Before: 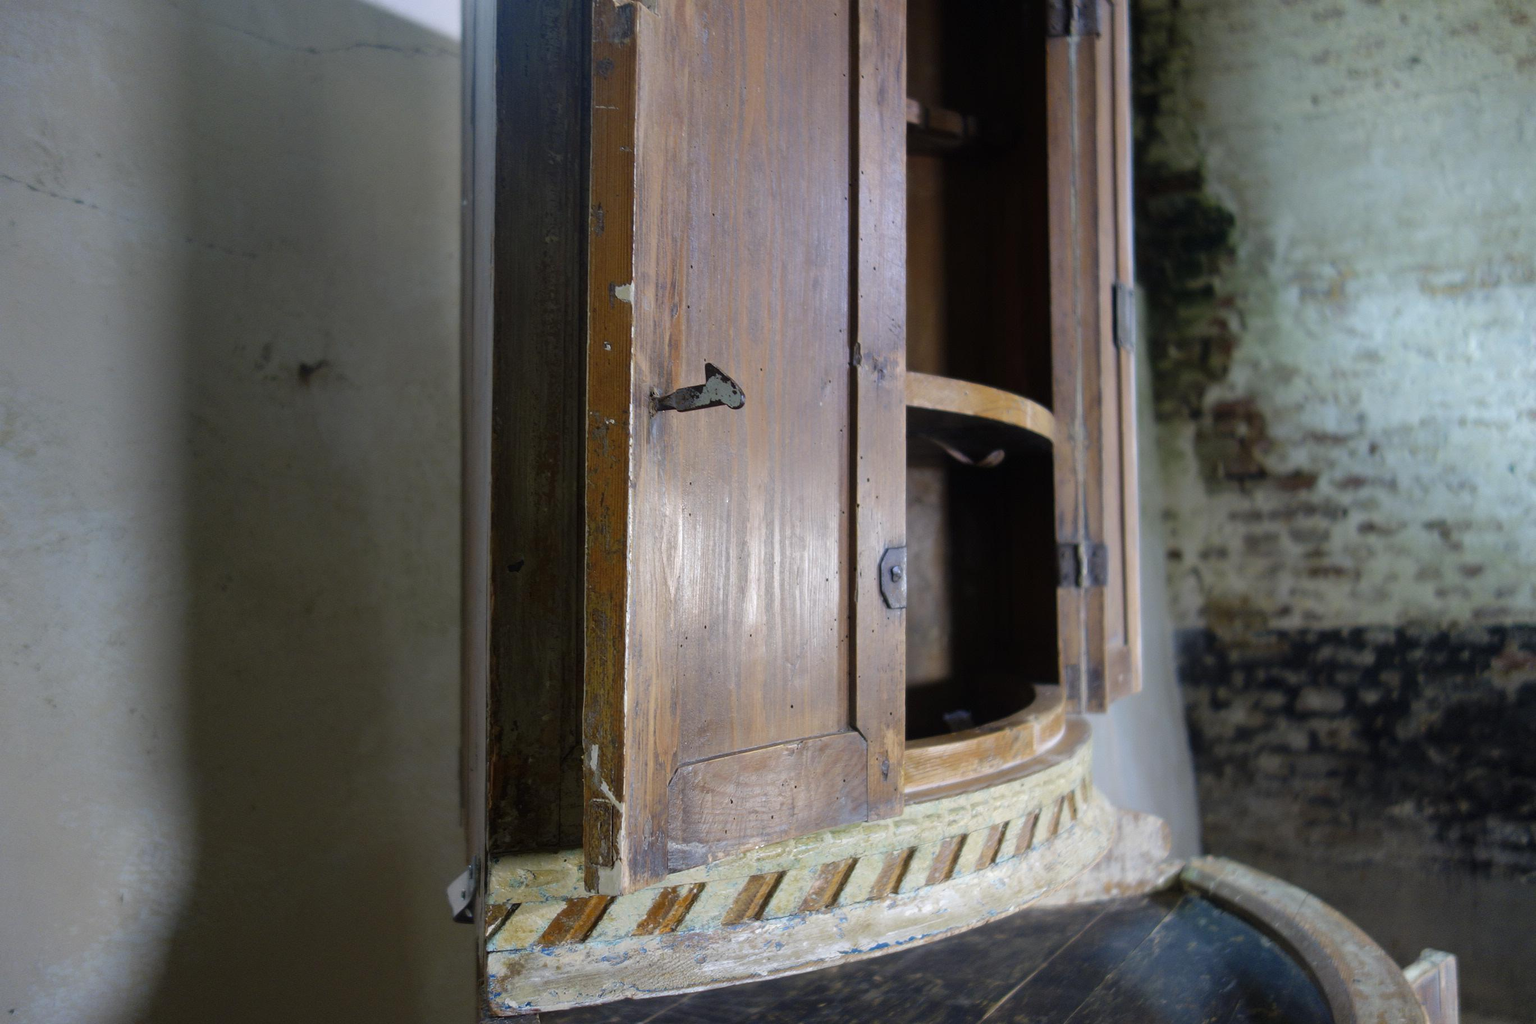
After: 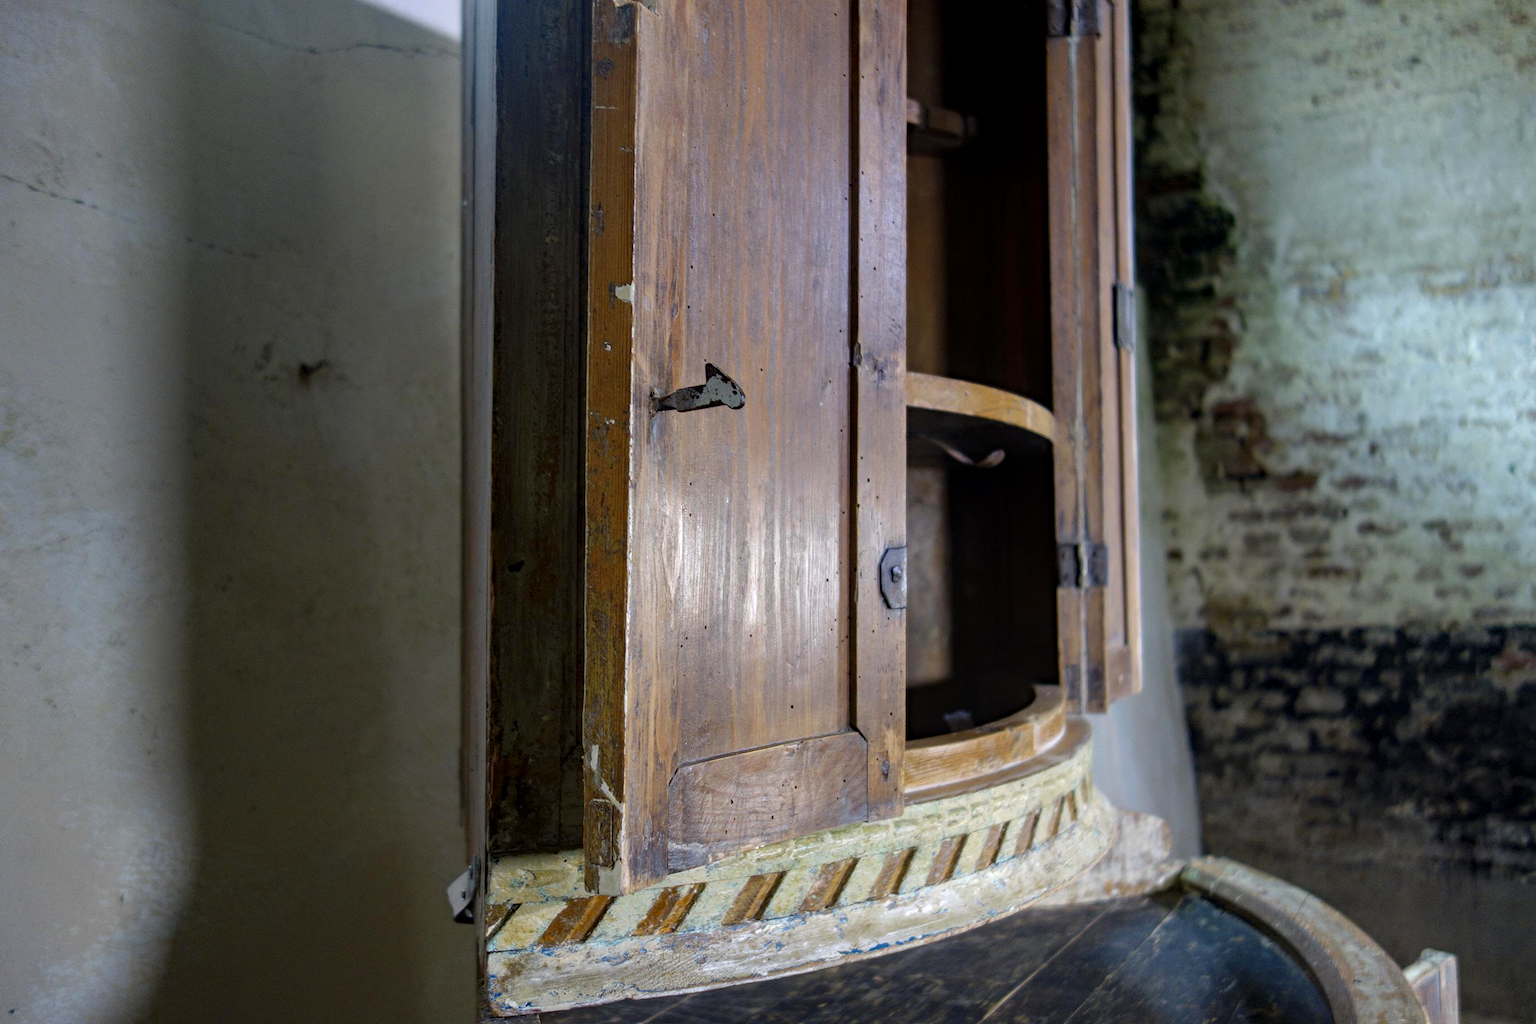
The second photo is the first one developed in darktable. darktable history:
color zones: curves: ch1 [(0, 0.513) (0.143, 0.524) (0.286, 0.511) (0.429, 0.506) (0.571, 0.503) (0.714, 0.503) (0.857, 0.508) (1, 0.513)]
haze removal: adaptive false
local contrast: on, module defaults
